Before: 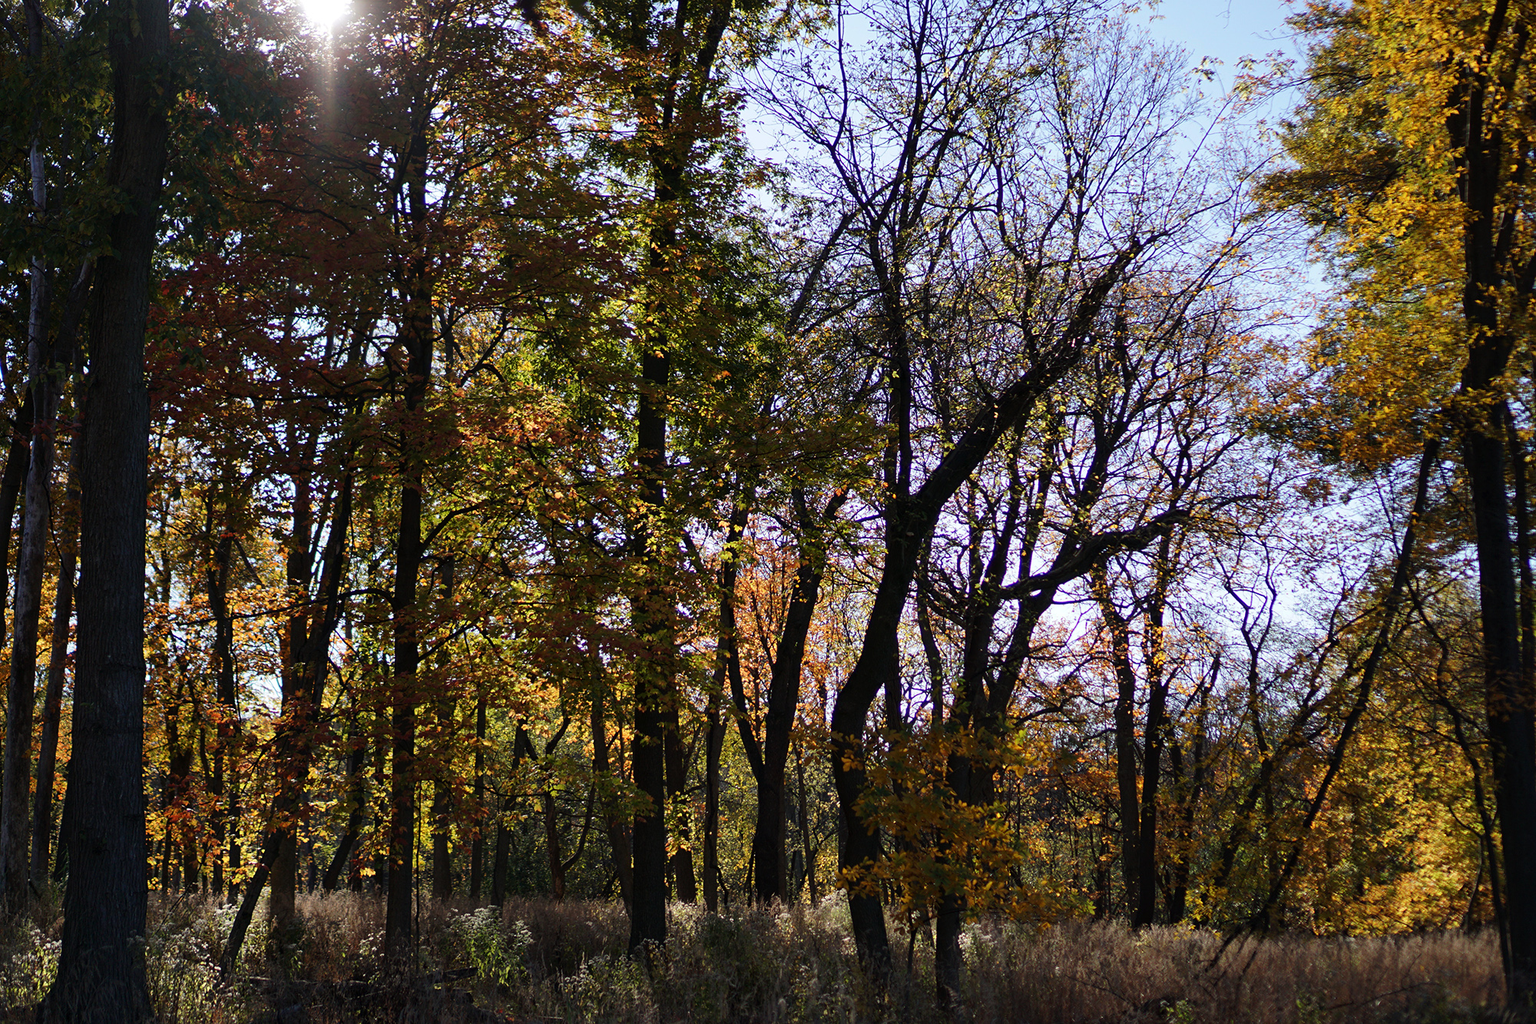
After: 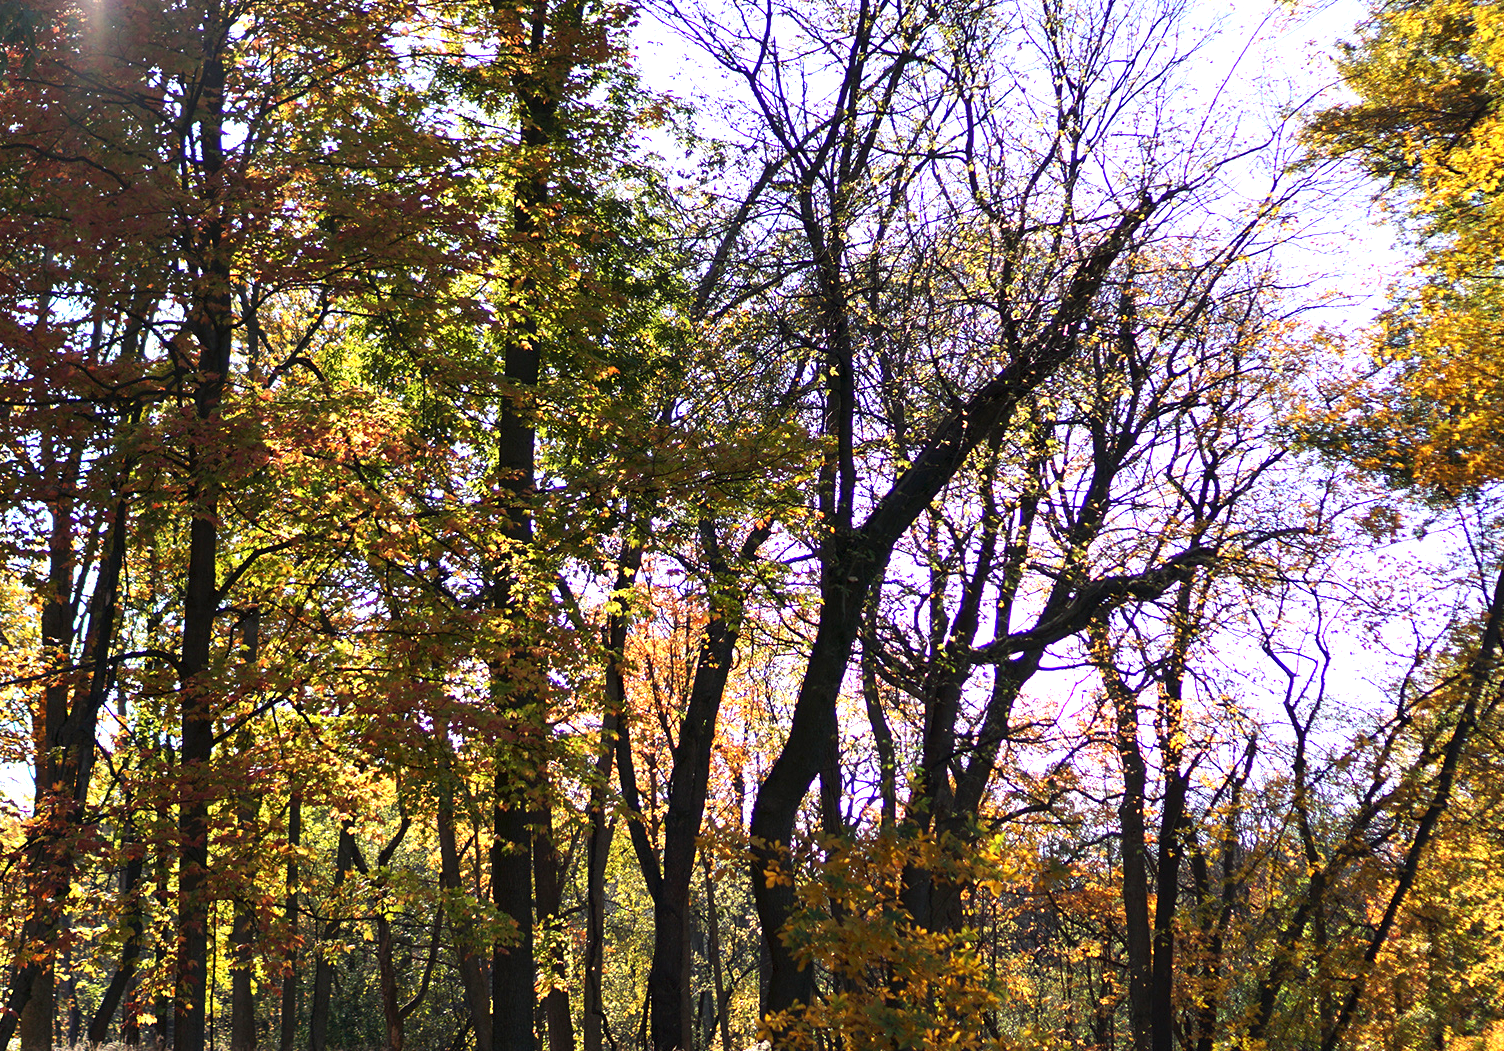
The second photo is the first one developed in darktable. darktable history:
crop: left 16.61%, top 8.722%, right 8.165%, bottom 12.426%
exposure: exposure 0.601 EV, compensate exposure bias true, compensate highlight preservation false
